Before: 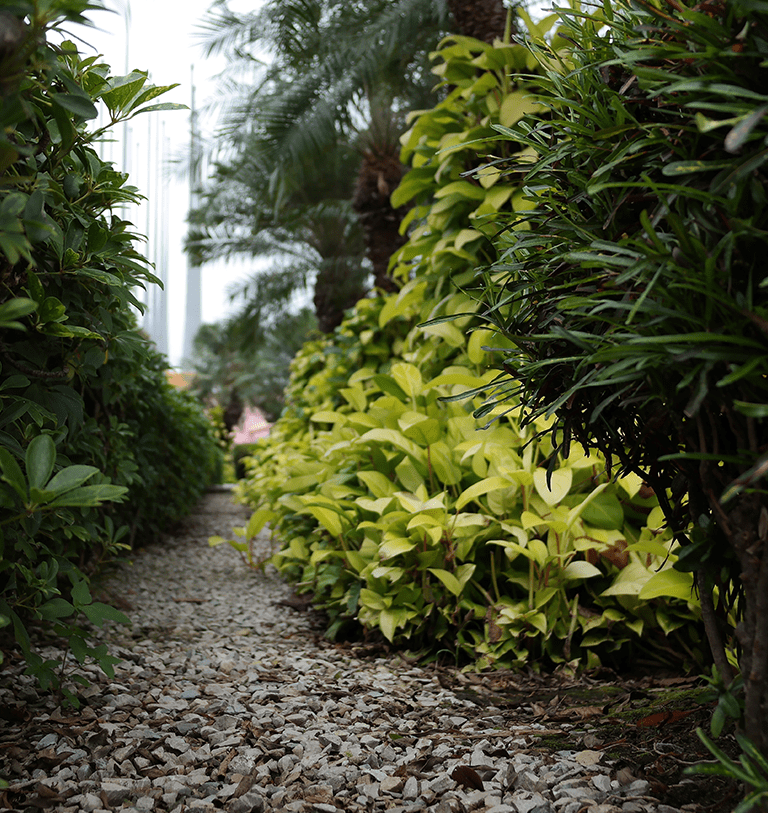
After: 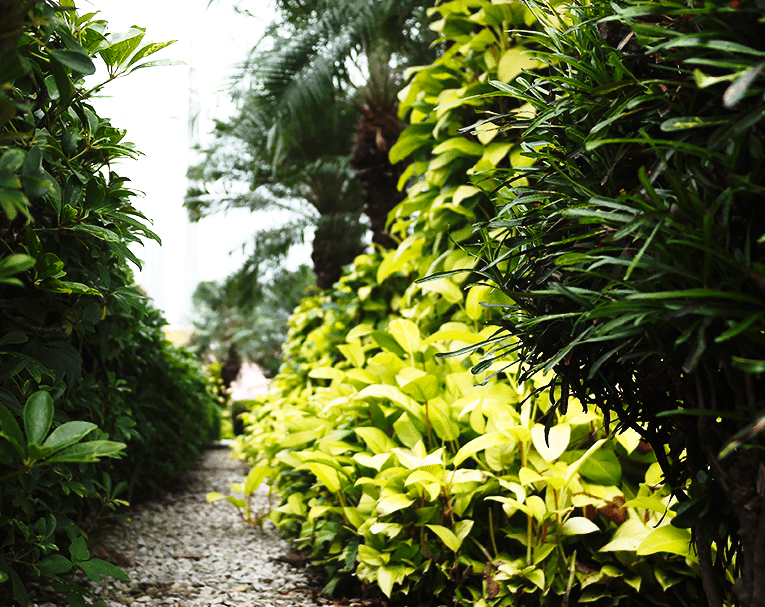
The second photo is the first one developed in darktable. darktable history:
contrast equalizer: octaves 7, y [[0.6 ×6], [0.55 ×6], [0 ×6], [0 ×6], [0 ×6]], mix -0.2
base curve: curves: ch0 [(0, 0) (0.026, 0.03) (0.109, 0.232) (0.351, 0.748) (0.669, 0.968) (1, 1)], preserve colors none
tone equalizer: -8 EV -0.417 EV, -7 EV -0.389 EV, -6 EV -0.333 EV, -5 EV -0.222 EV, -3 EV 0.222 EV, -2 EV 0.333 EV, -1 EV 0.389 EV, +0 EV 0.417 EV, edges refinement/feathering 500, mask exposure compensation -1.57 EV, preserve details no
crop: left 0.387%, top 5.469%, bottom 19.809%
